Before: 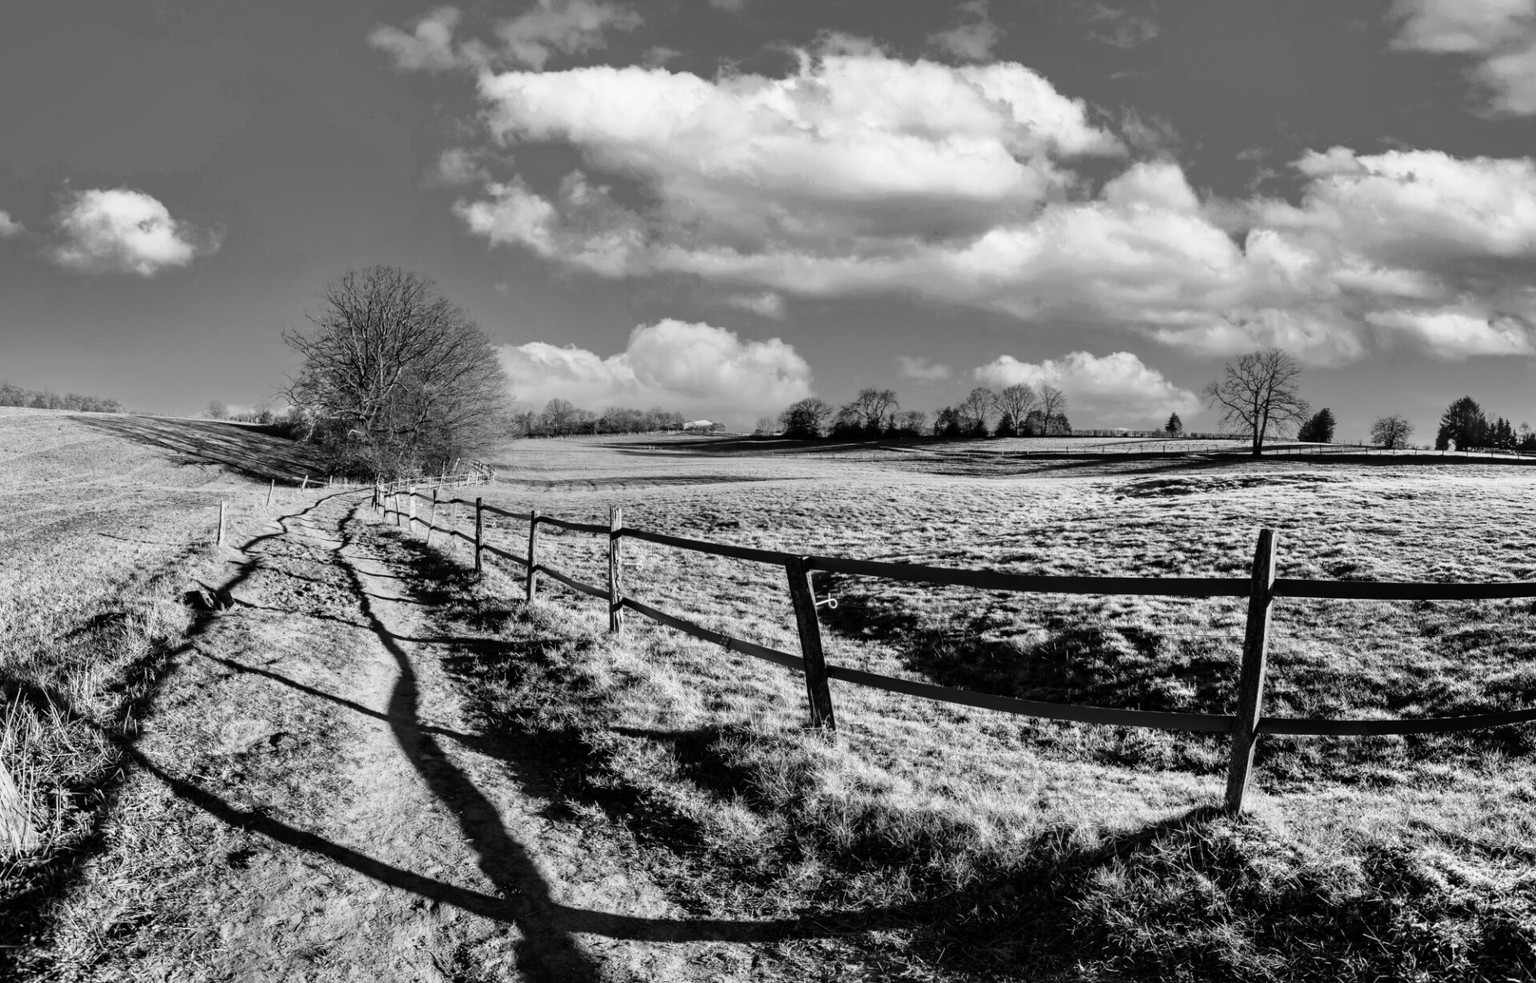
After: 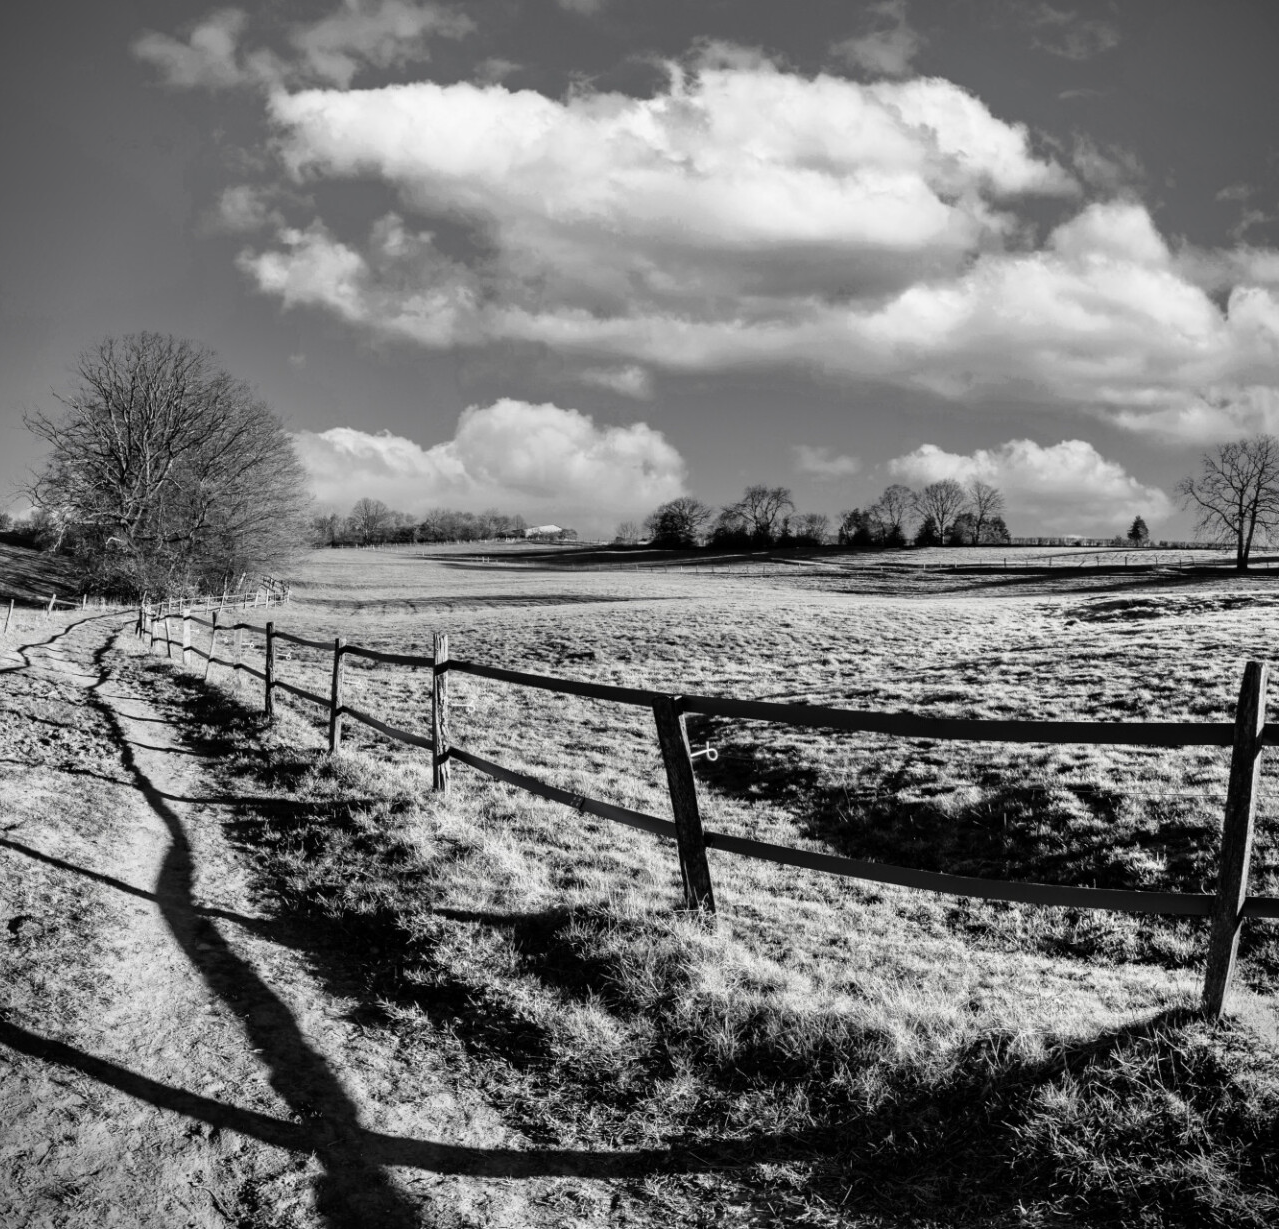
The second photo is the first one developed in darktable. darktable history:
crop: left 17.162%, right 16.213%
vignetting: fall-off start 100.69%, brightness -0.692
